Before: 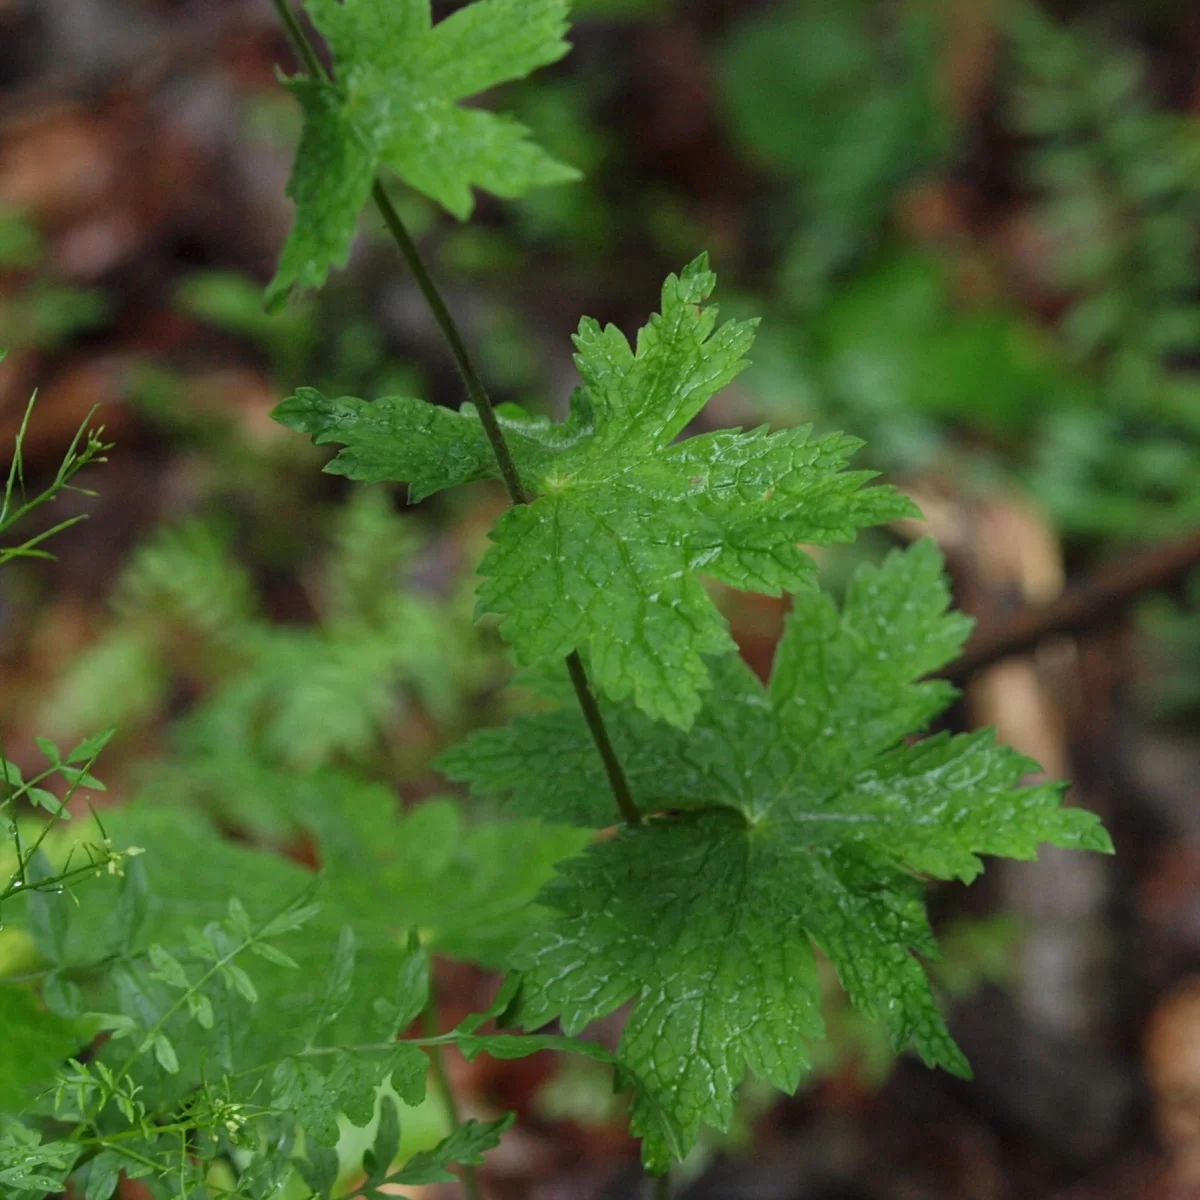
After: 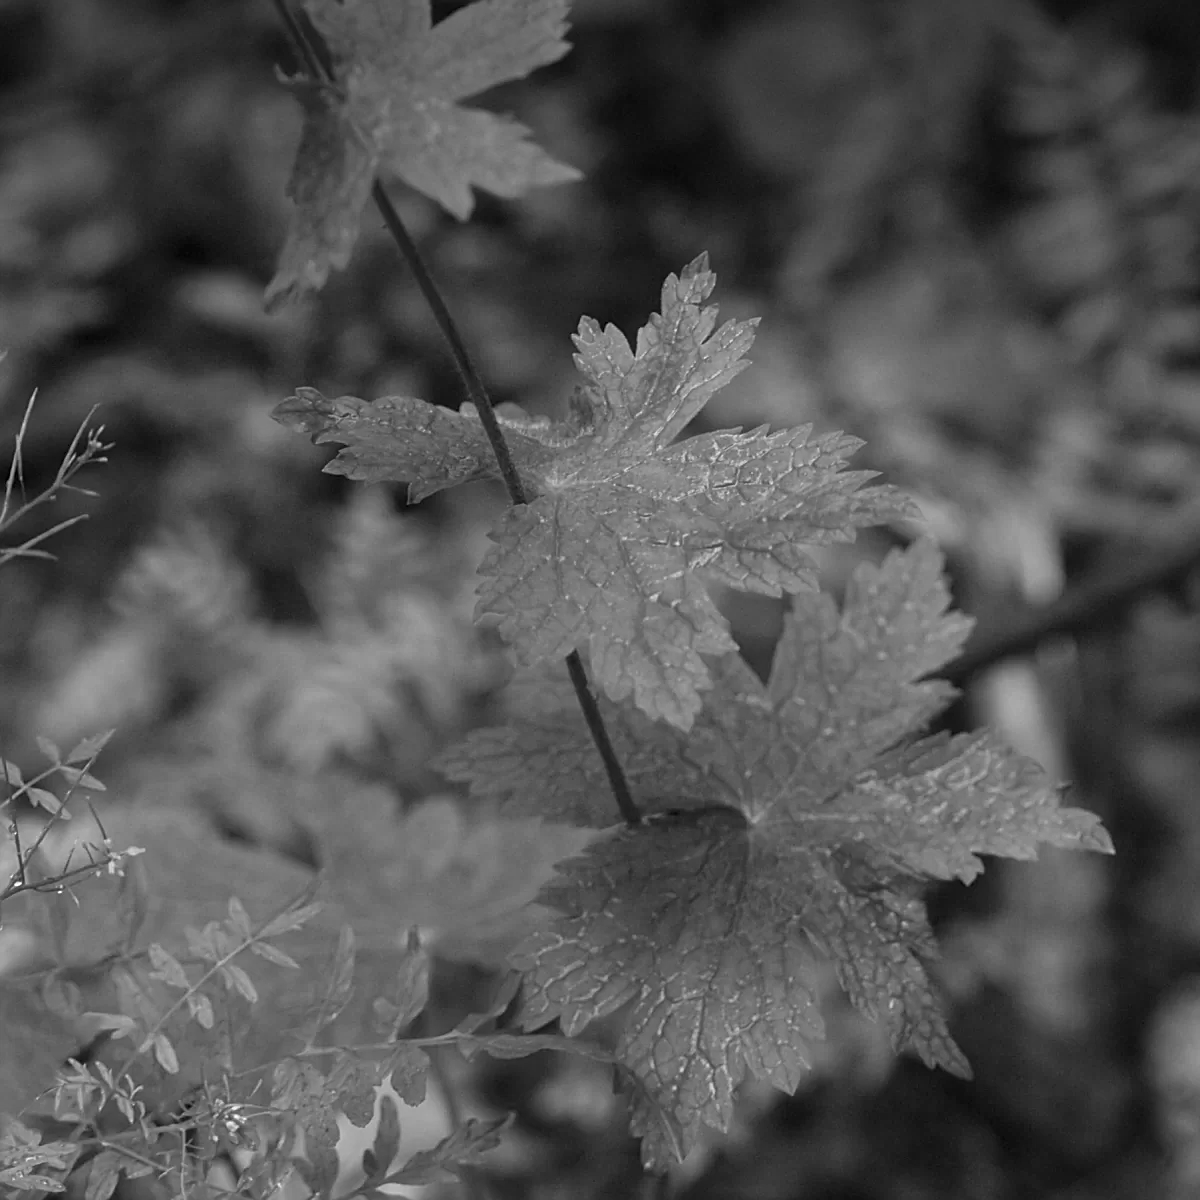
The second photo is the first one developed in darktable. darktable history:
white balance: red 1.029, blue 0.92
monochrome: on, module defaults
graduated density: density 2.02 EV, hardness 44%, rotation 0.374°, offset 8.21, hue 208.8°, saturation 97%
sharpen: on, module defaults
